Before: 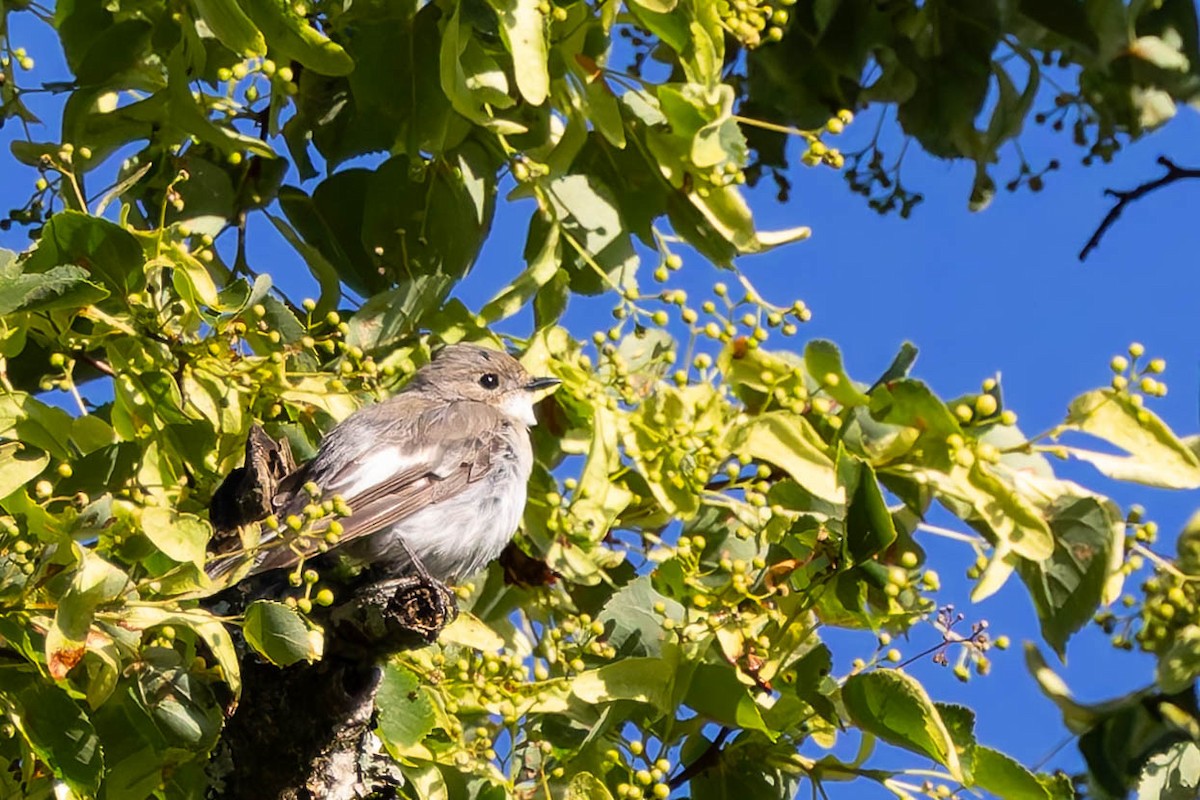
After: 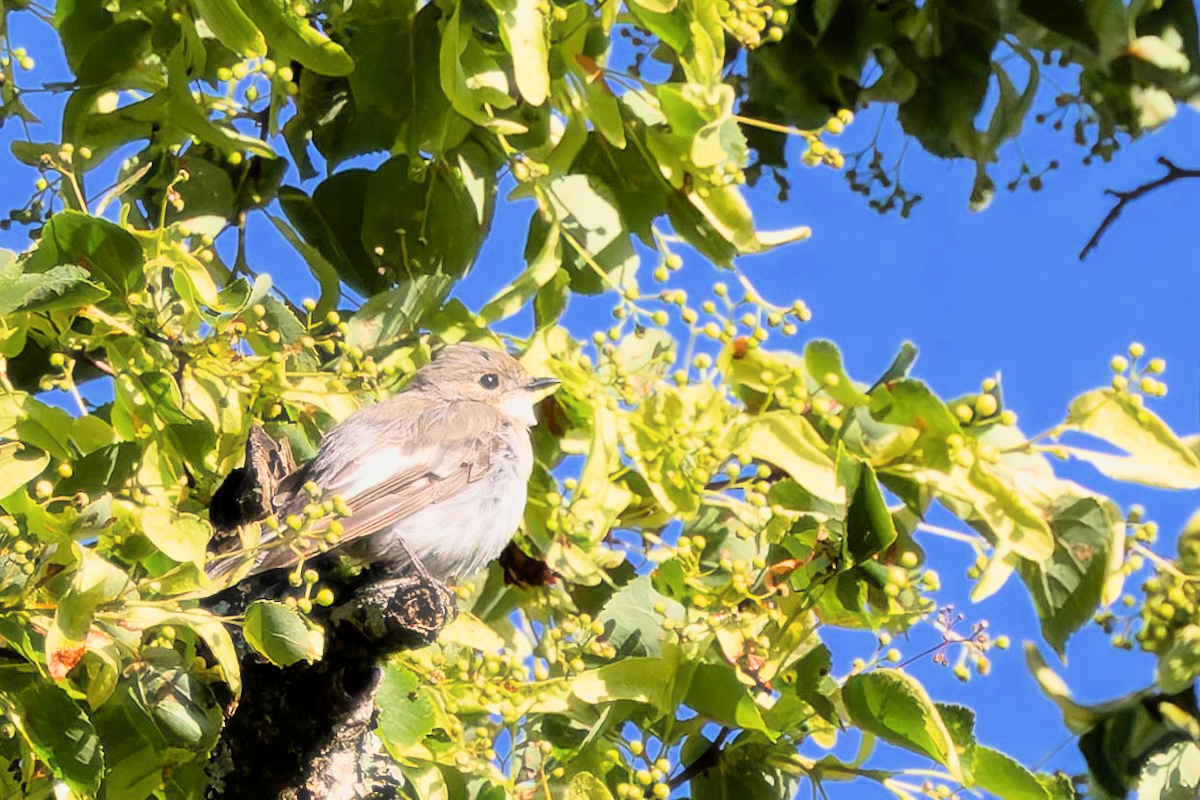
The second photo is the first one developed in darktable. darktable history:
exposure: black level correction 0.001, exposure 1.129 EV, compensate exposure bias true, compensate highlight preservation false
white balance: emerald 1
filmic rgb: black relative exposure -7.65 EV, white relative exposure 4.56 EV, hardness 3.61, color science v6 (2022)
haze removal: strength -0.1, adaptive false
